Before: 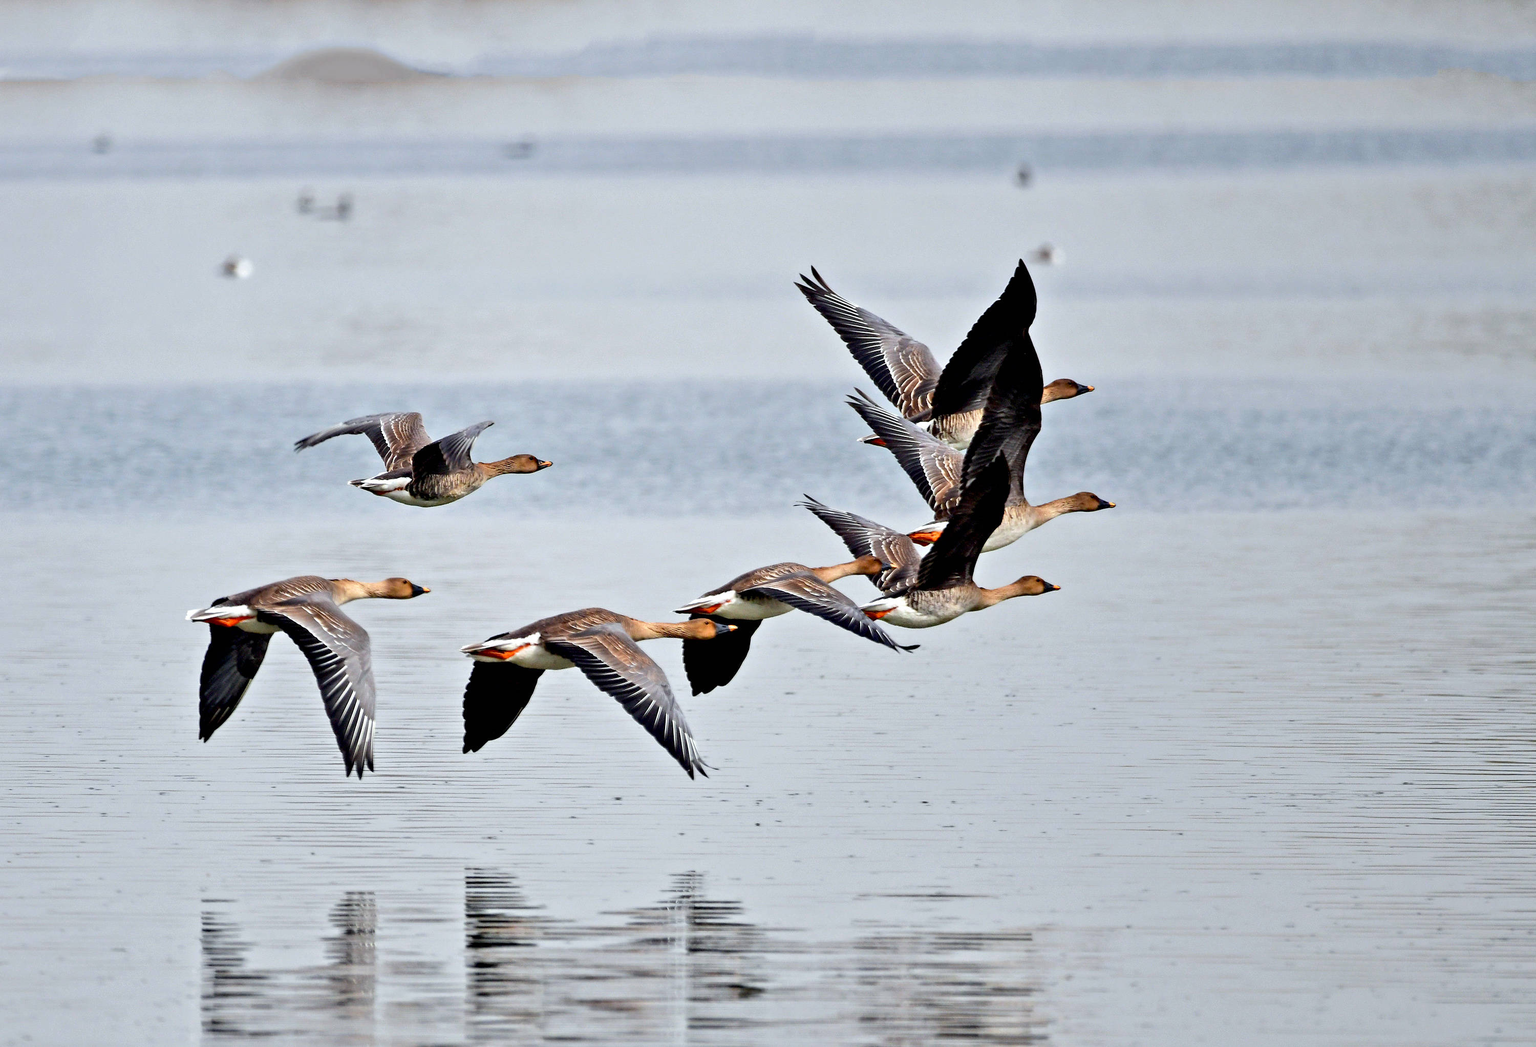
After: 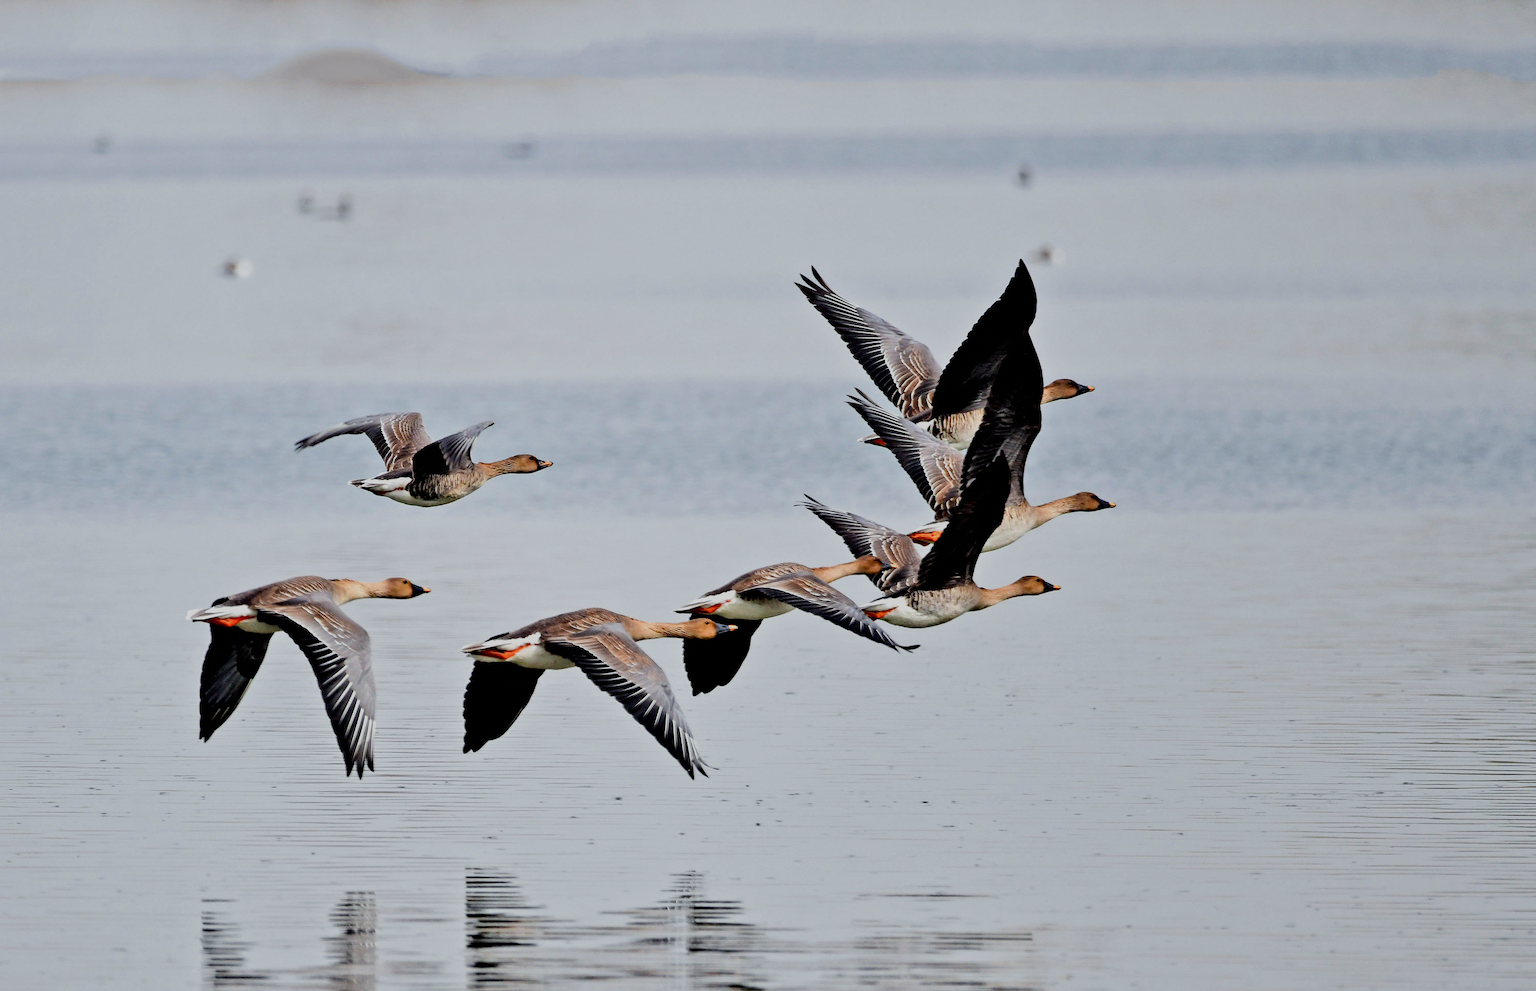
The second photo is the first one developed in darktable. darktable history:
crop and rotate: top 0.001%, bottom 5.194%
filmic rgb: black relative exposure -7.4 EV, white relative exposure 5.09 EV, threshold 3.05 EV, hardness 3.22, enable highlight reconstruction true
